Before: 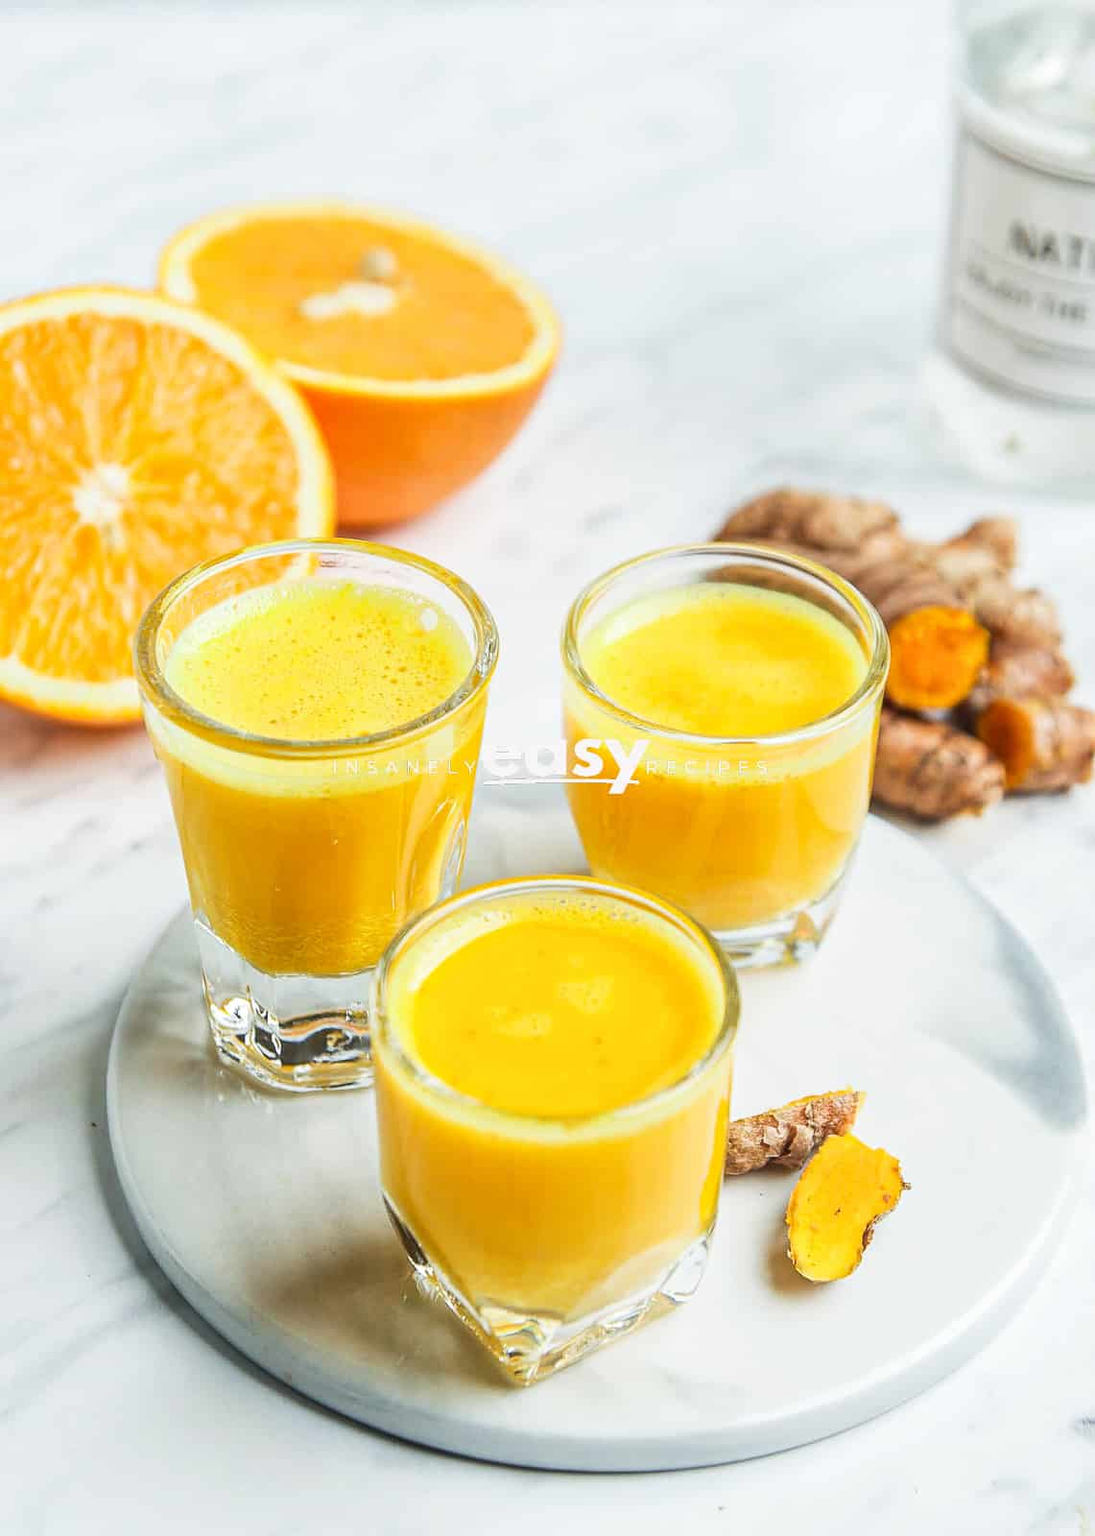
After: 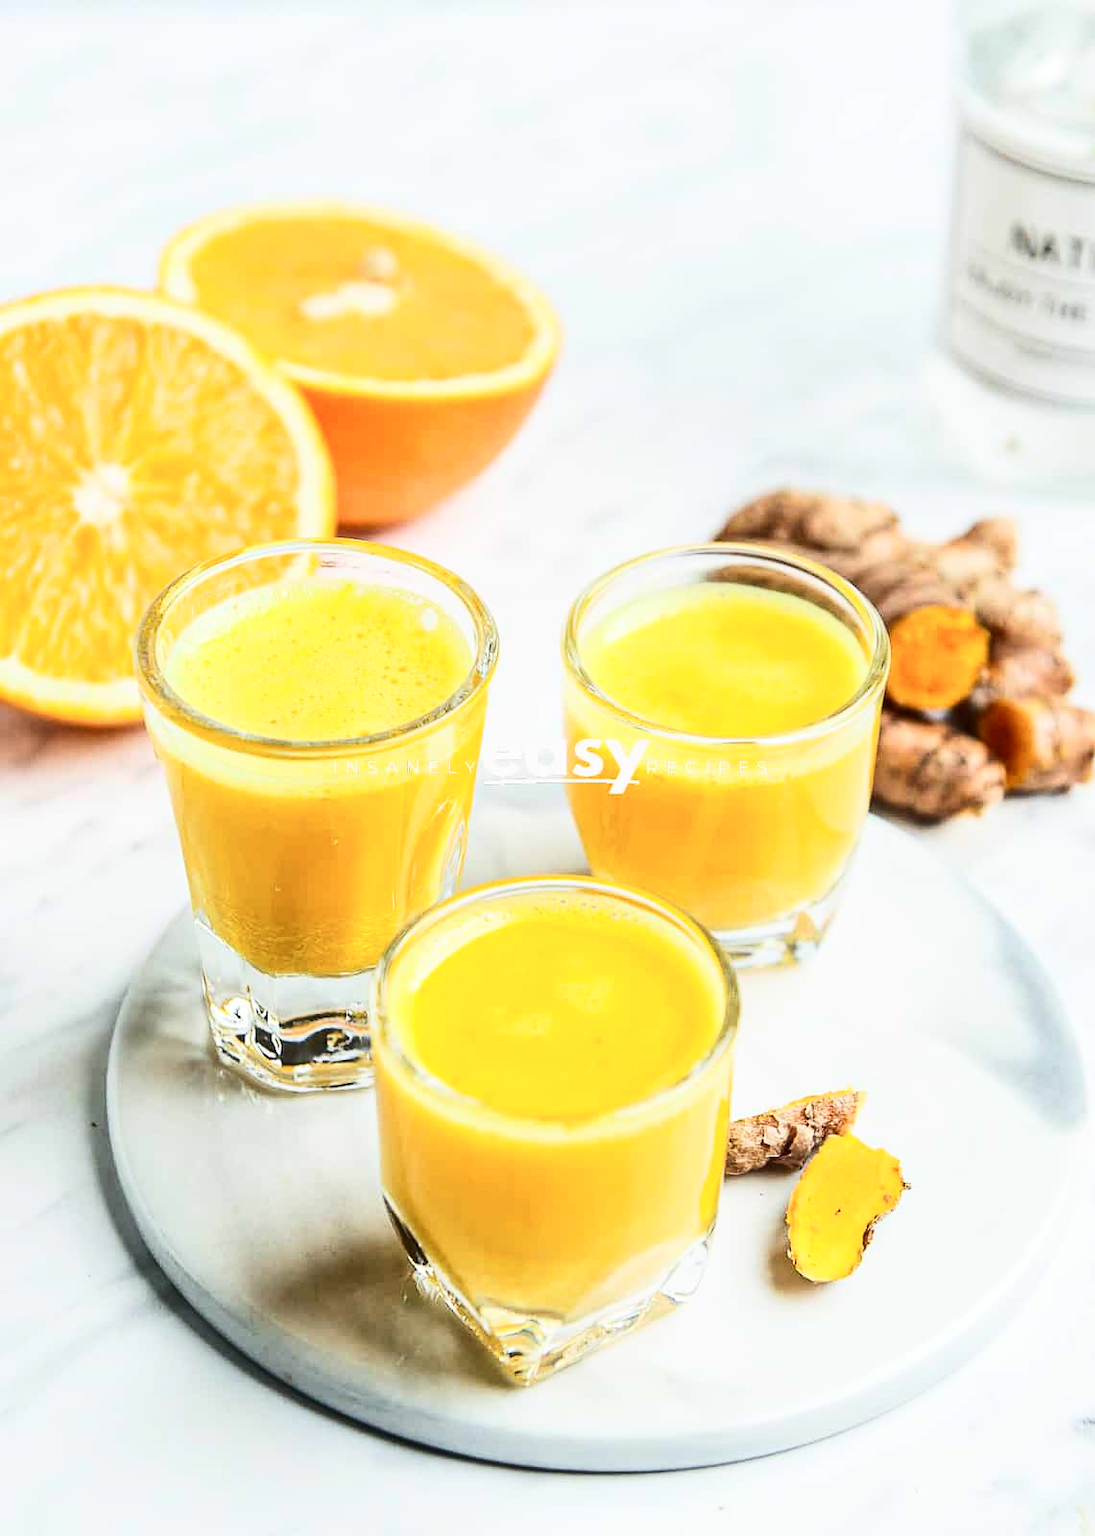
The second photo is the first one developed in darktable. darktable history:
contrast brightness saturation: contrast 0.291
